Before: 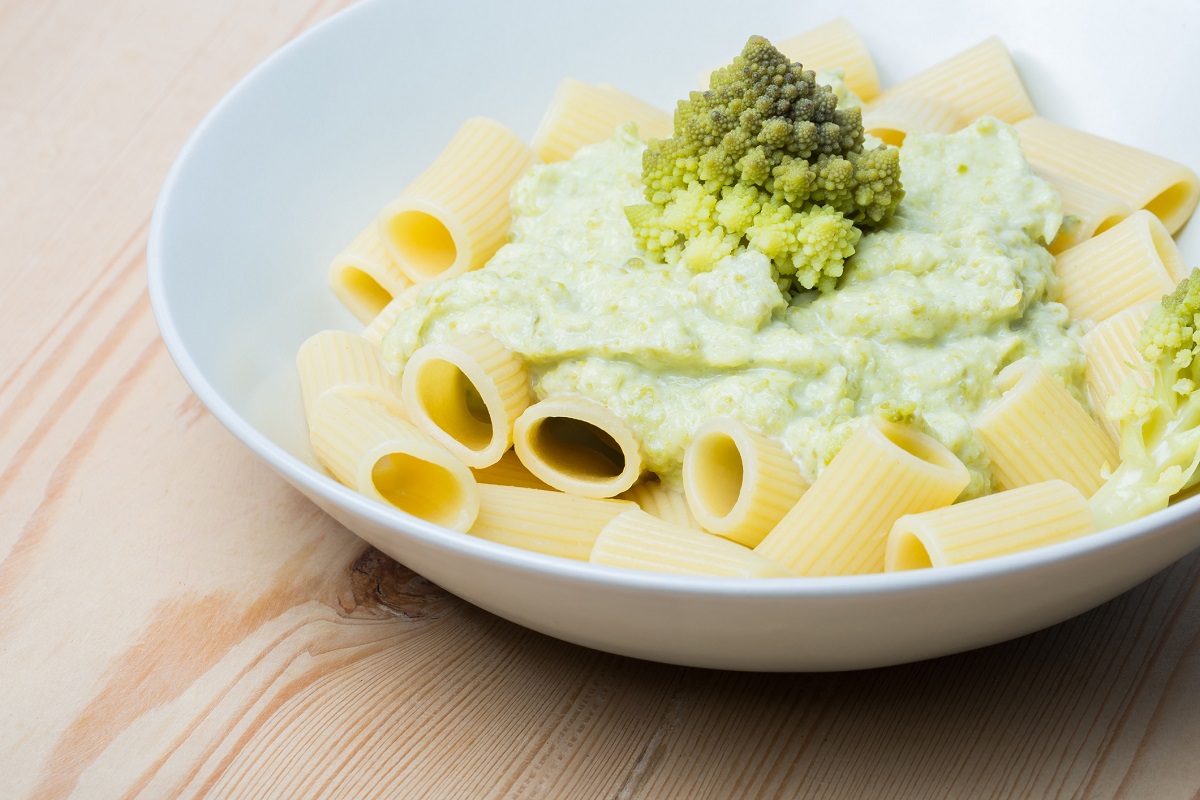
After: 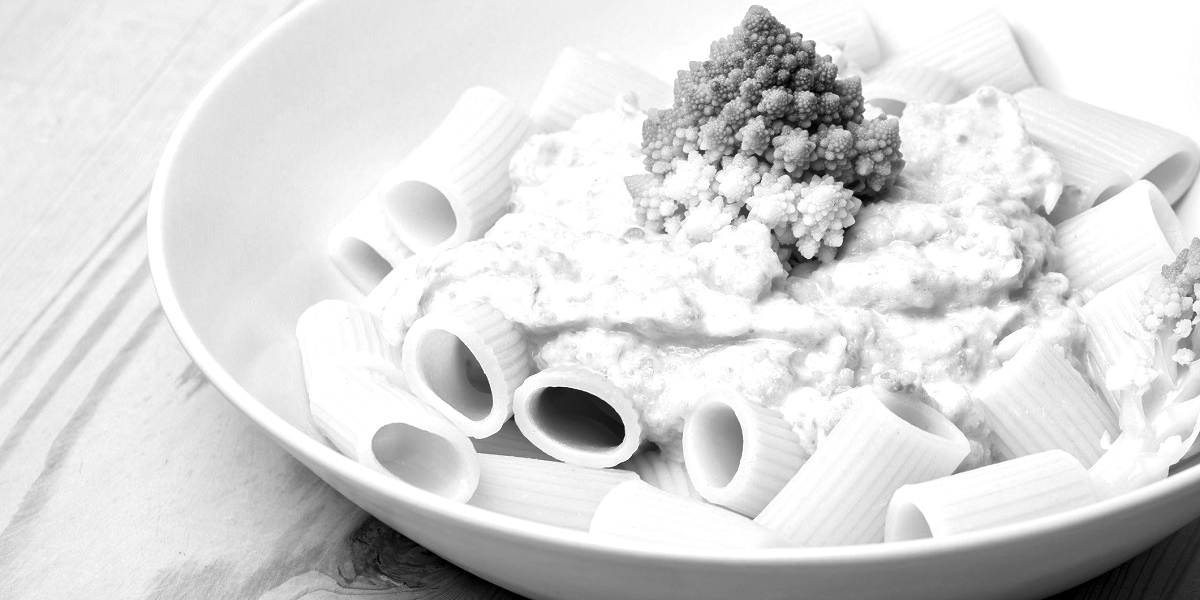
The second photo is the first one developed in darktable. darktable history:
haze removal: adaptive false
crop: top 3.857%, bottom 21.132%
color zones: curves: ch1 [(0, 0.292) (0.001, 0.292) (0.2, 0.264) (0.4, 0.248) (0.6, 0.248) (0.8, 0.264) (0.999, 0.292) (1, 0.292)]
tone equalizer: -8 EV -0.417 EV, -7 EV -0.389 EV, -6 EV -0.333 EV, -5 EV -0.222 EV, -3 EV 0.222 EV, -2 EV 0.333 EV, -1 EV 0.389 EV, +0 EV 0.417 EV, edges refinement/feathering 500, mask exposure compensation -1.57 EV, preserve details no
local contrast: mode bilateral grid, contrast 20, coarseness 50, detail 171%, midtone range 0.2
monochrome: a 32, b 64, size 2.3
